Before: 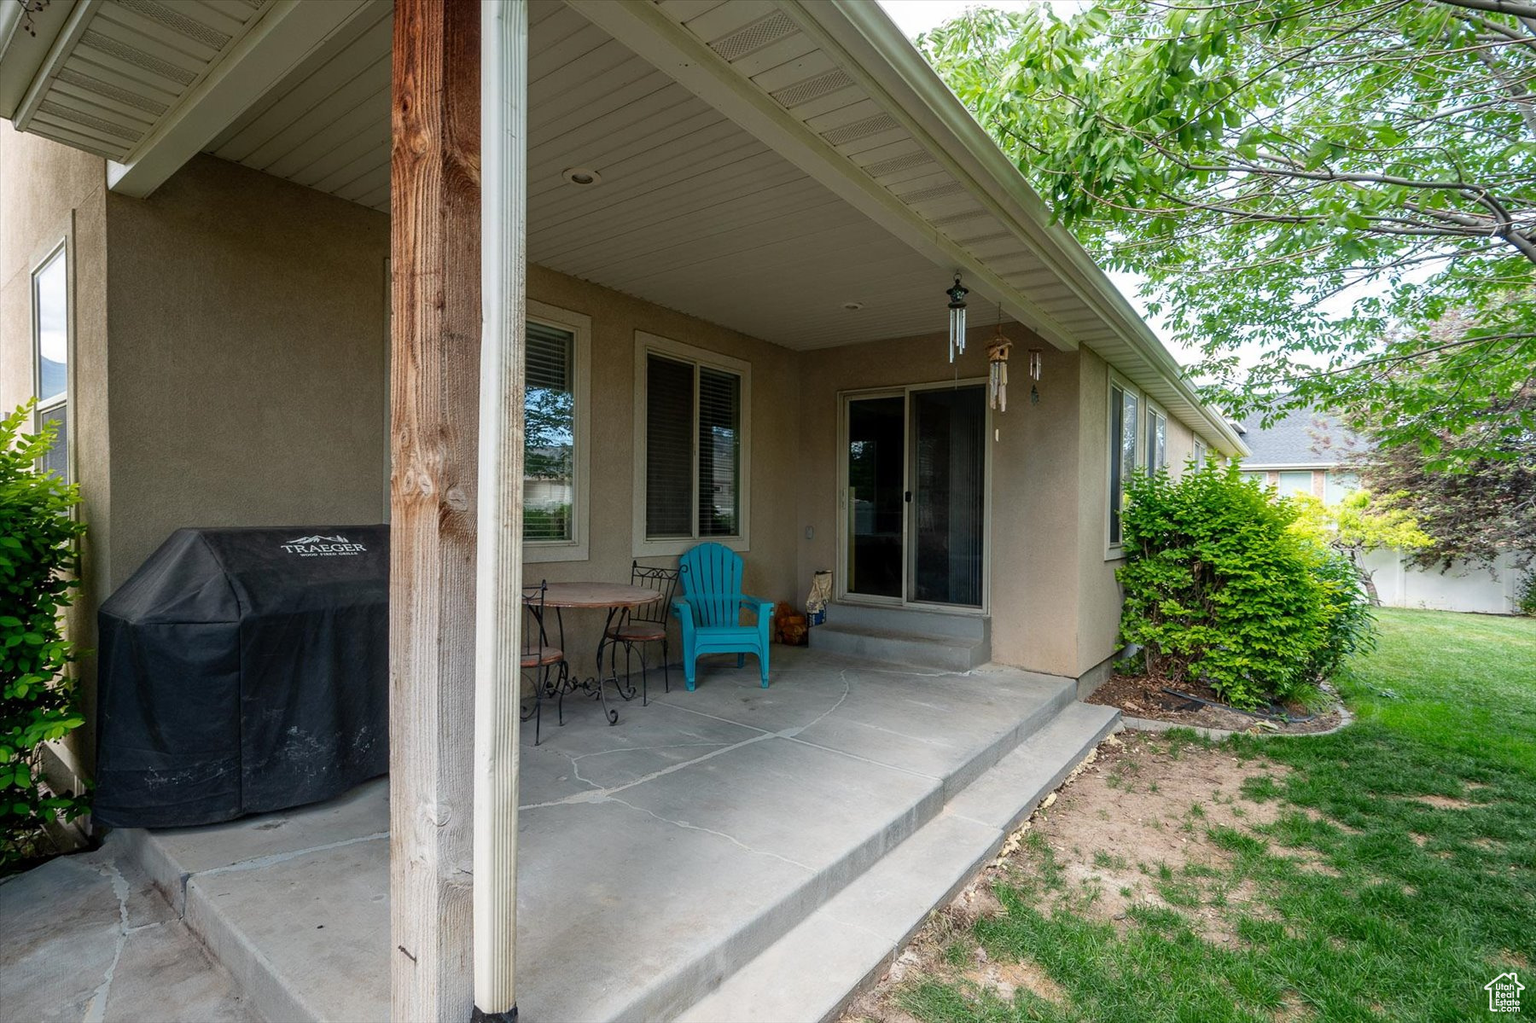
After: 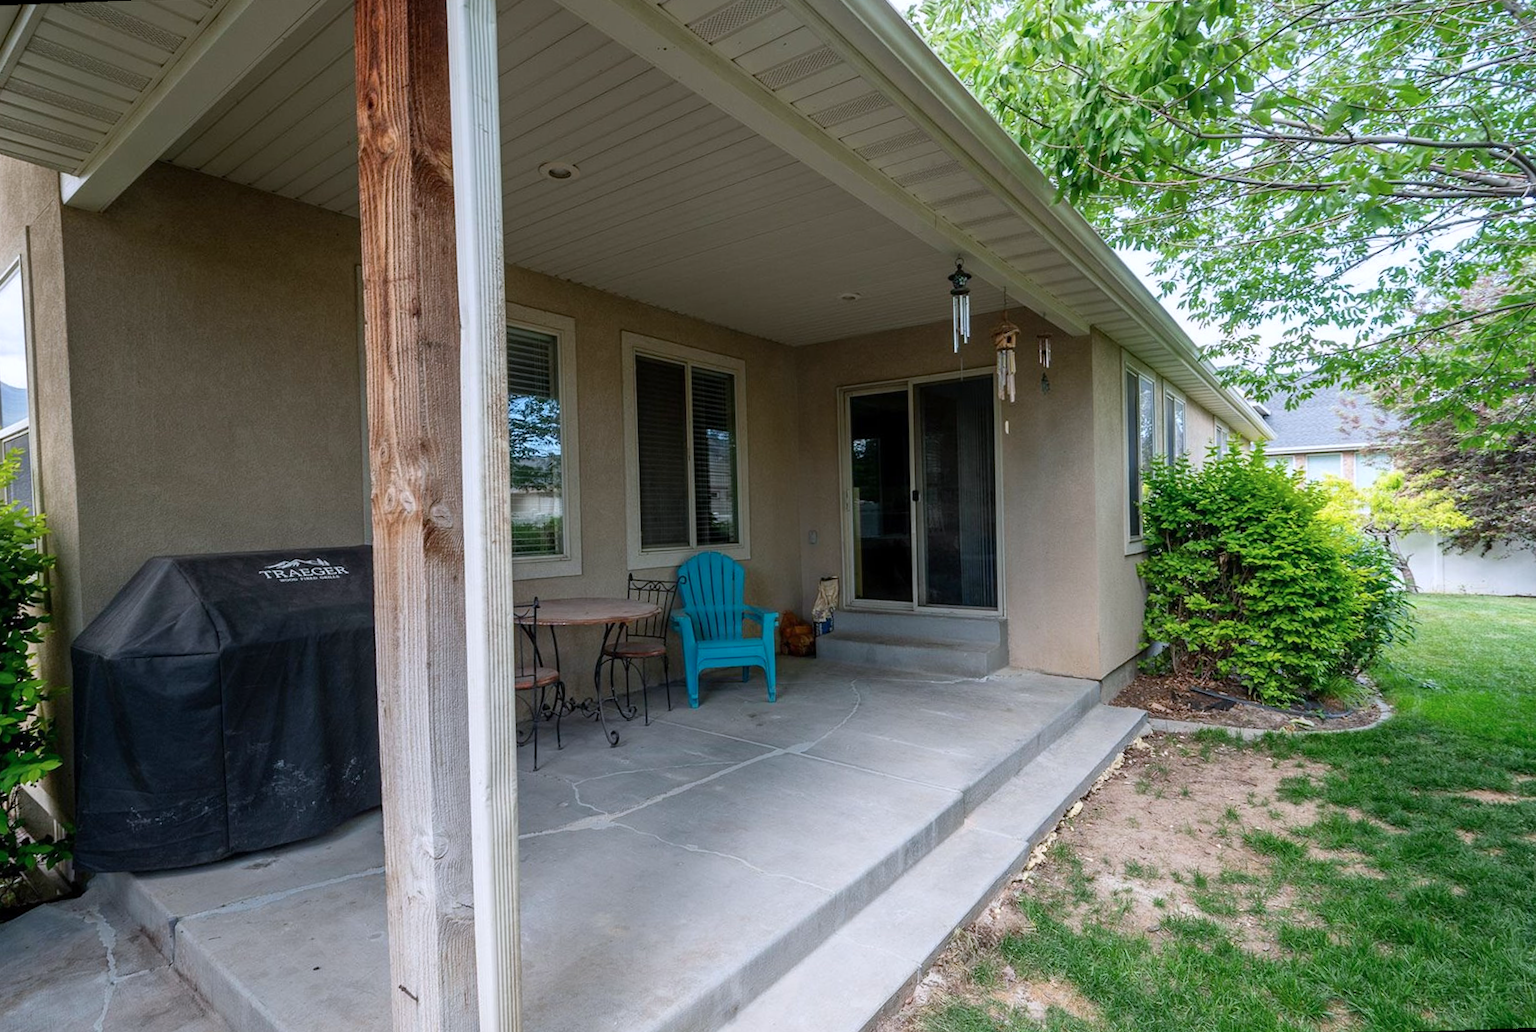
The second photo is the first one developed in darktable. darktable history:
color calibration: illuminant as shot in camera, x 0.358, y 0.373, temperature 4628.91 K
rotate and perspective: rotation -2.12°, lens shift (vertical) 0.009, lens shift (horizontal) -0.008, automatic cropping original format, crop left 0.036, crop right 0.964, crop top 0.05, crop bottom 0.959
